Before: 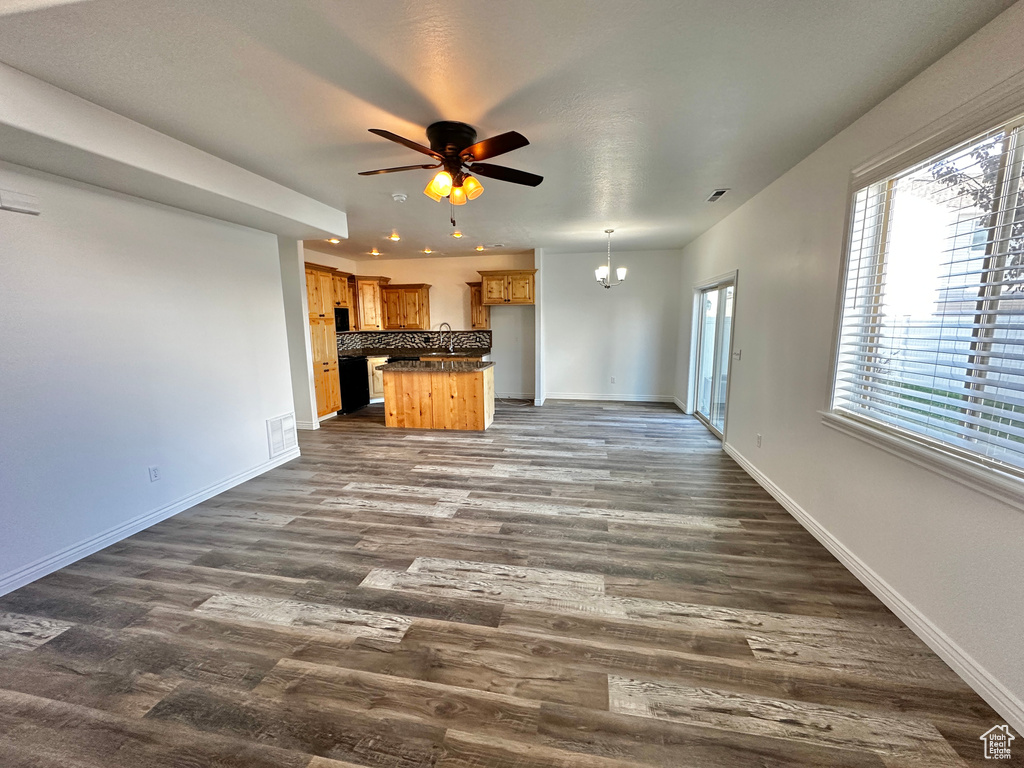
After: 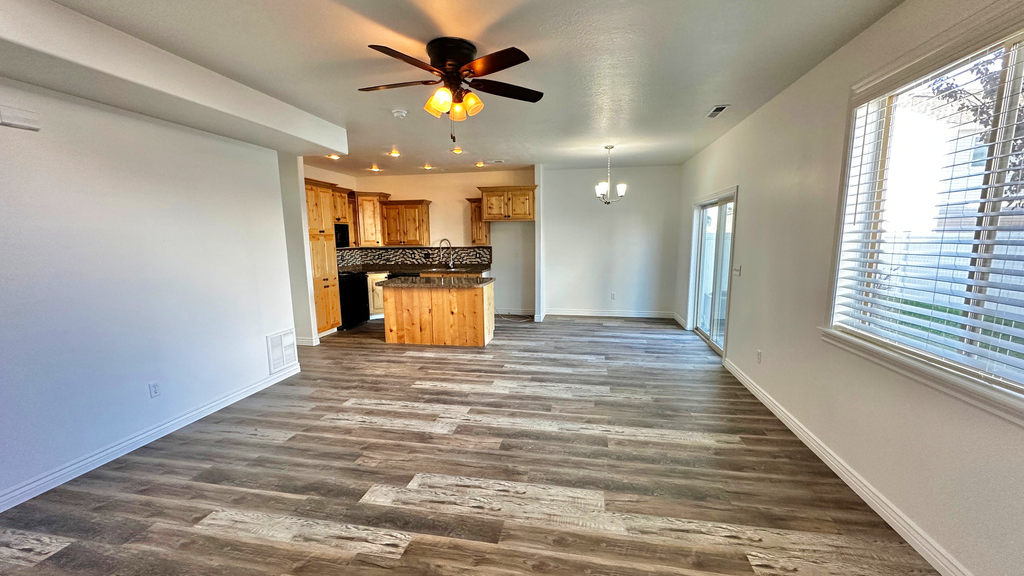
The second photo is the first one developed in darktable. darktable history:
crop: top 11.053%, bottom 13.899%
velvia: on, module defaults
